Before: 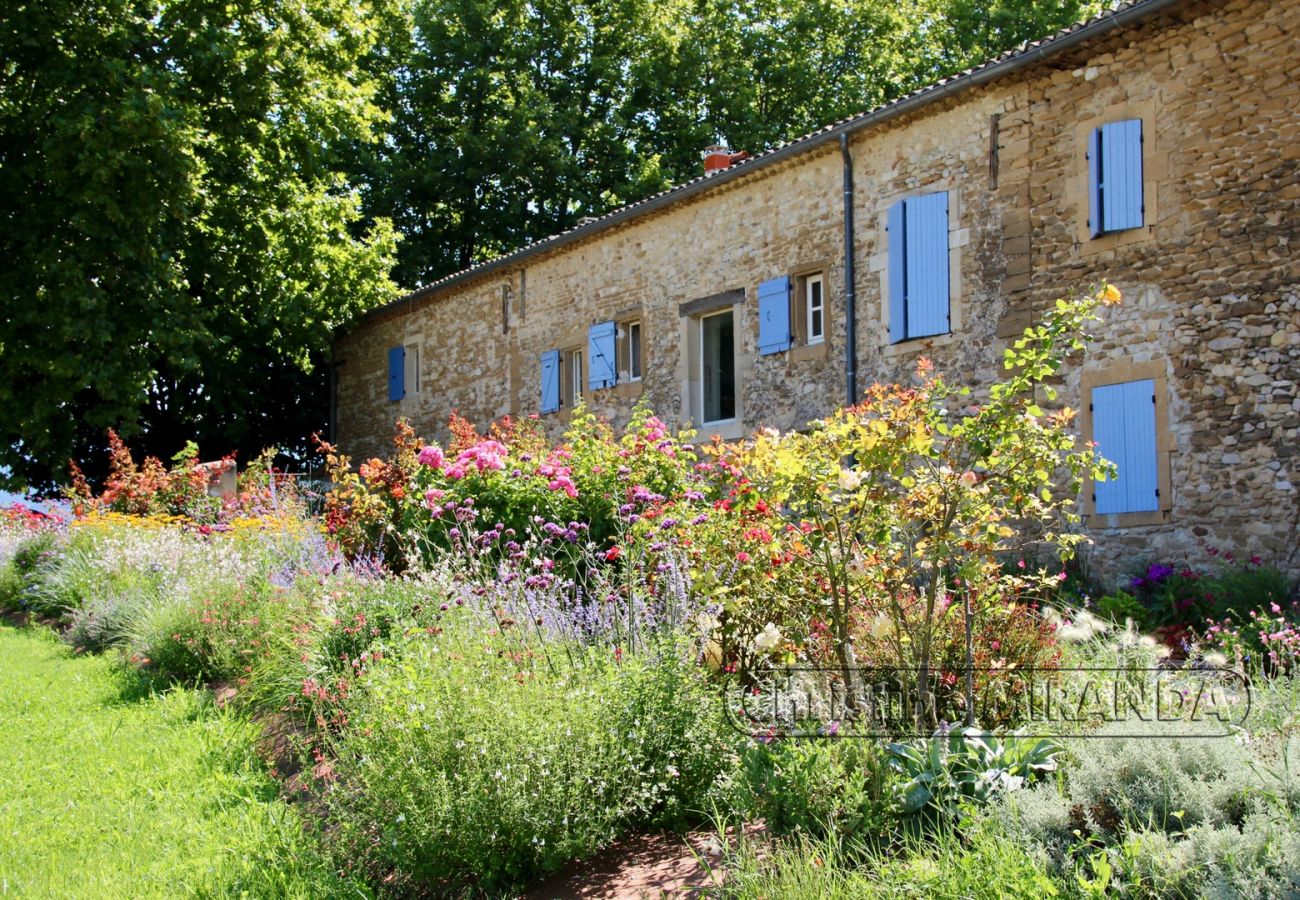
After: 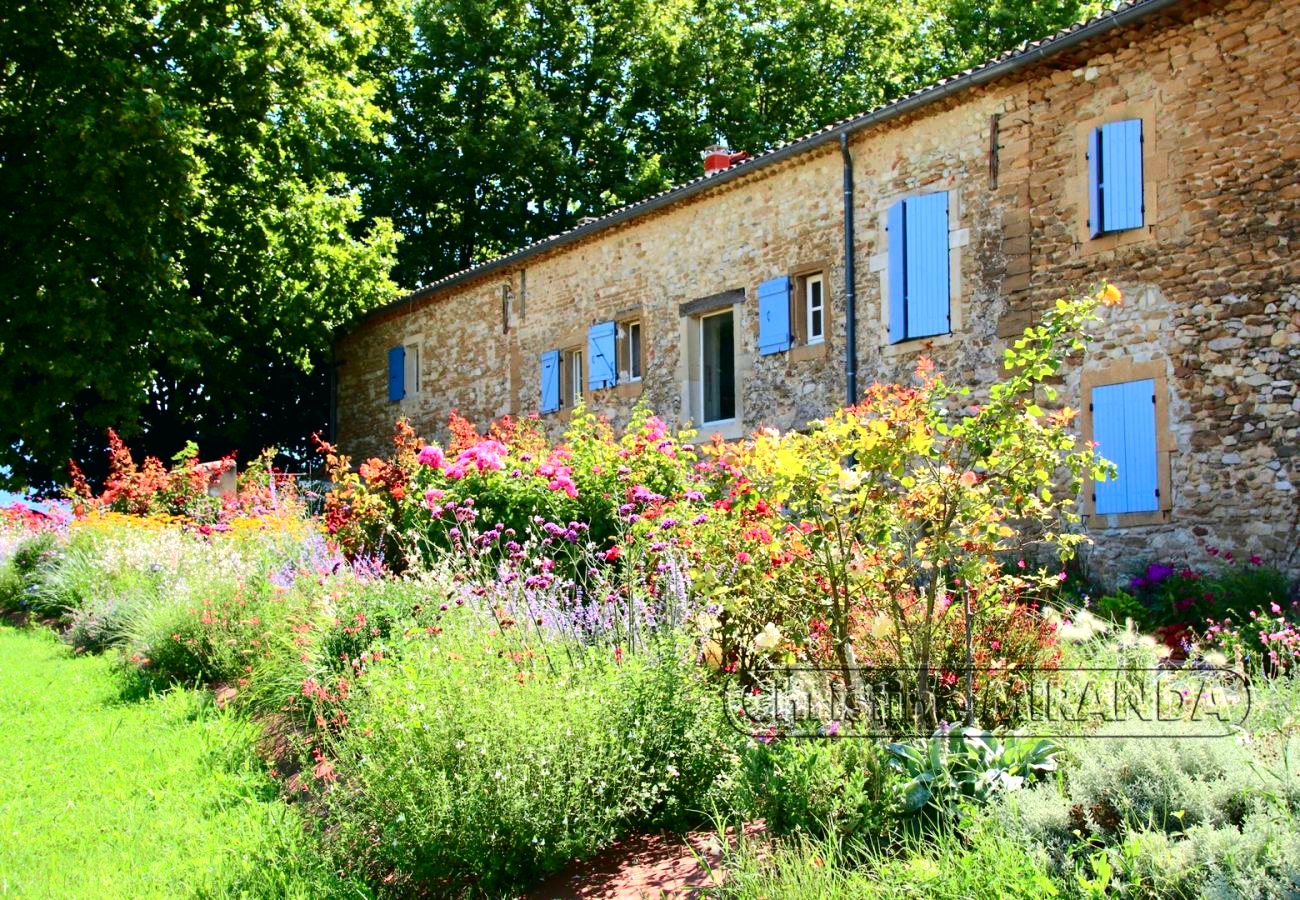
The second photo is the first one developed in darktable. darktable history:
base curve: curves: ch0 [(0, 0) (0.74, 0.67) (1, 1)], preserve colors none
tone curve: curves: ch0 [(0, 0.011) (0.139, 0.106) (0.295, 0.271) (0.499, 0.523) (0.739, 0.782) (0.857, 0.879) (1, 0.967)]; ch1 [(0, 0) (0.291, 0.229) (0.394, 0.365) (0.469, 0.456) (0.507, 0.504) (0.527, 0.546) (0.571, 0.614) (0.725, 0.779) (1, 1)]; ch2 [(0, 0) (0.125, 0.089) (0.35, 0.317) (0.437, 0.42) (0.502, 0.499) (0.537, 0.551) (0.613, 0.636) (1, 1)], color space Lab, independent channels, preserve colors none
exposure: black level correction 0.001, exposure 0.499 EV, compensate exposure bias true, compensate highlight preservation false
